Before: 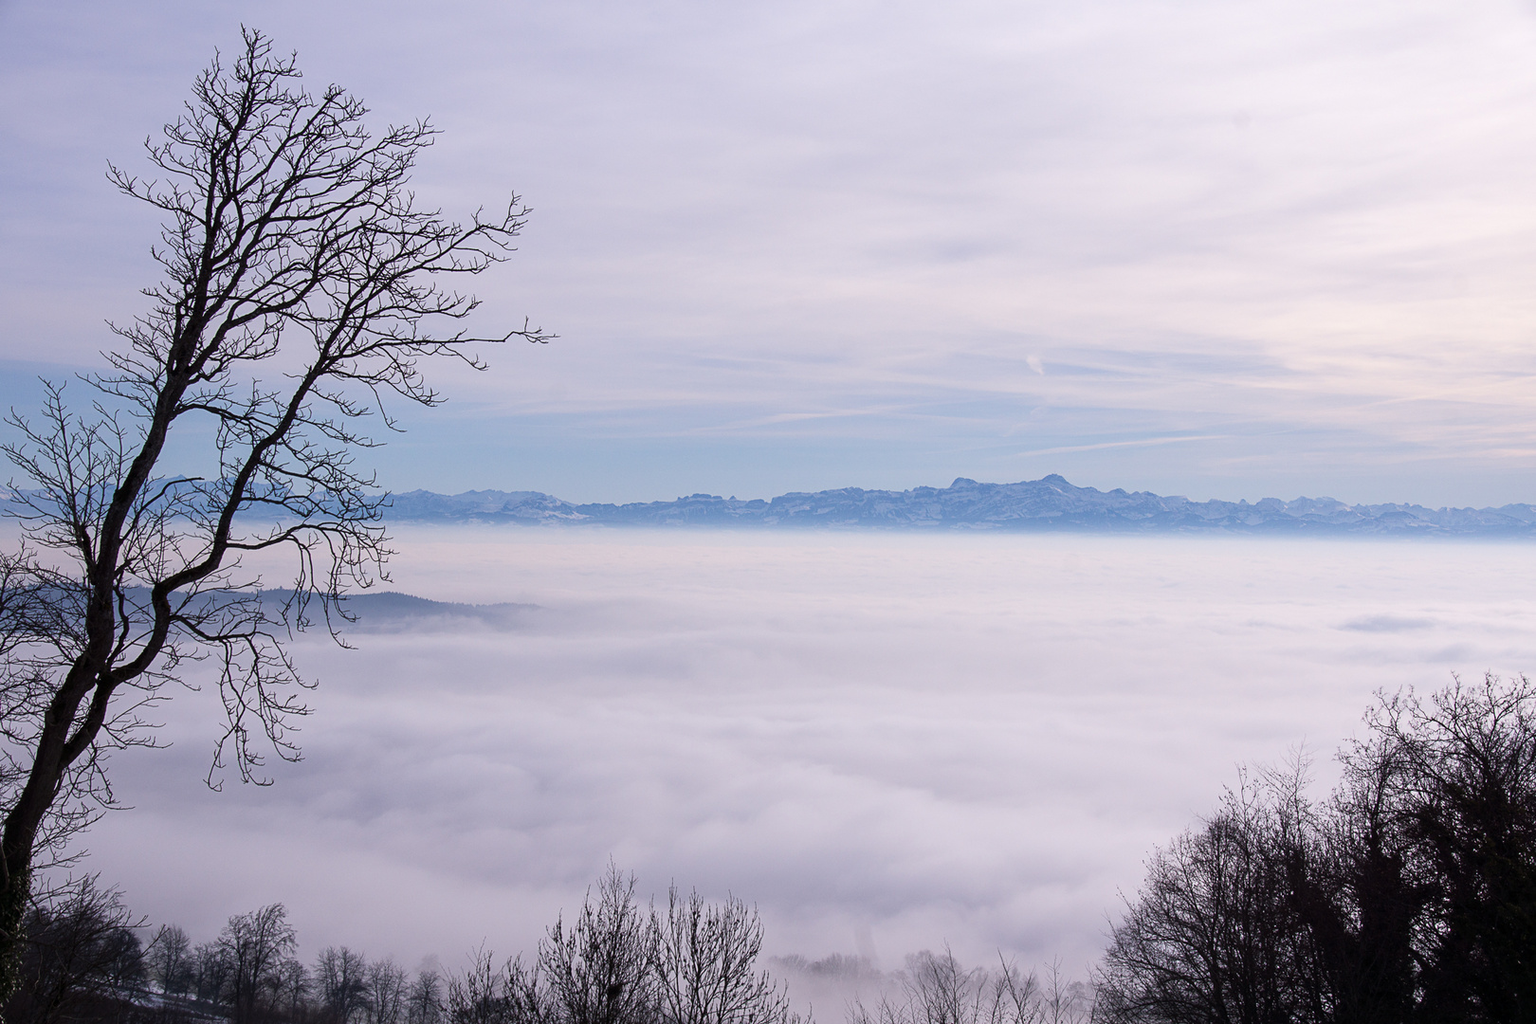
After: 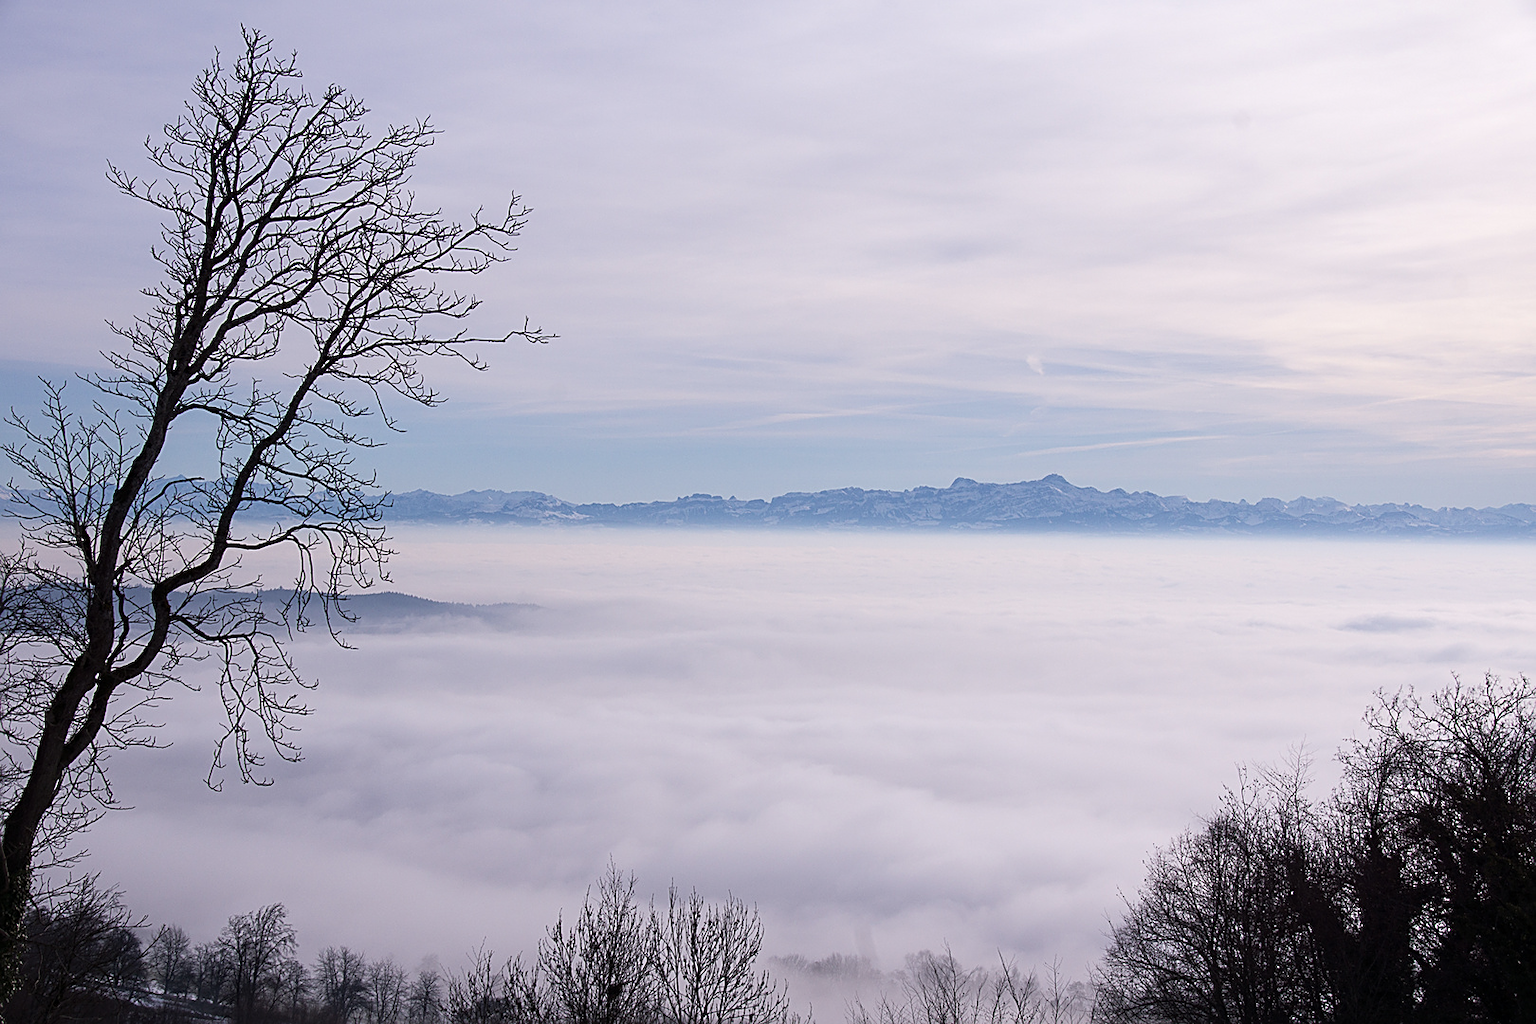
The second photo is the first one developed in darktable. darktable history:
contrast brightness saturation: saturation -0.104
sharpen: on, module defaults
